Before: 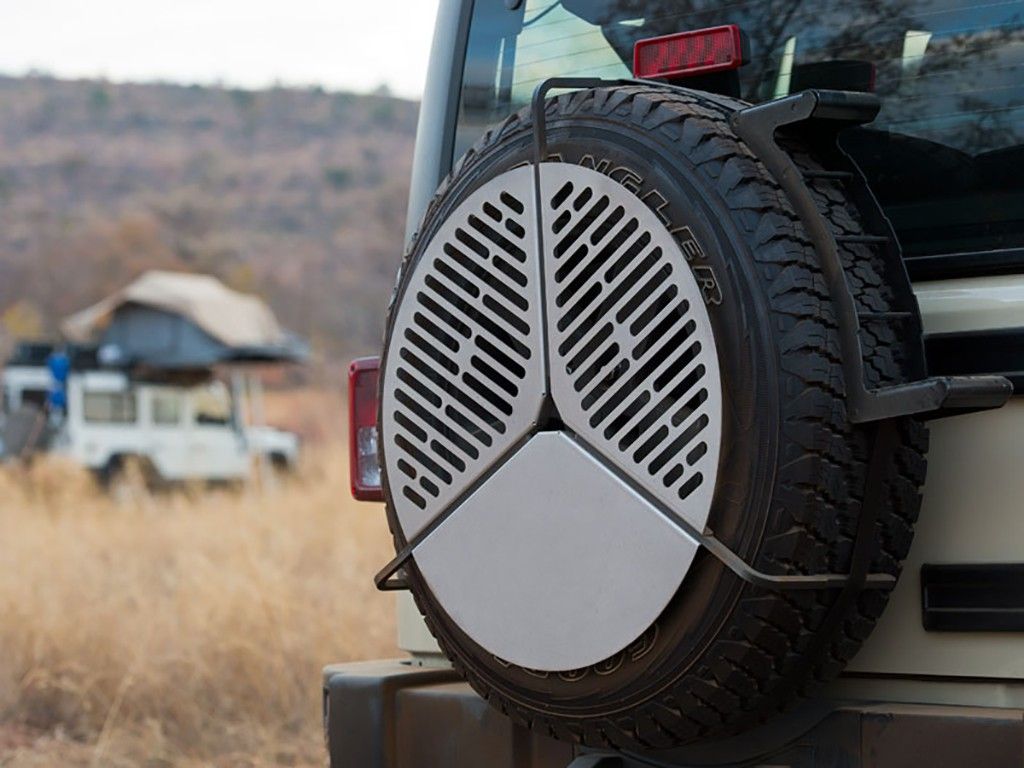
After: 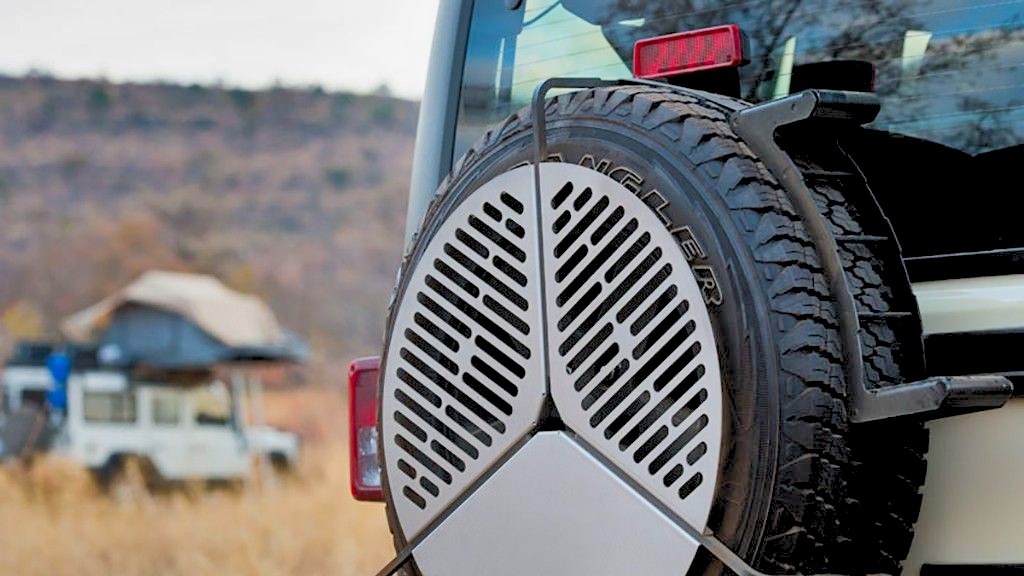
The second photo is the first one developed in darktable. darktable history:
crop: bottom 24.991%
shadows and highlights: white point adjustment -3.78, highlights -63.65, highlights color adjustment 51.96%, soften with gaussian
levels: black 3.78%, levels [0.072, 0.414, 0.976]
